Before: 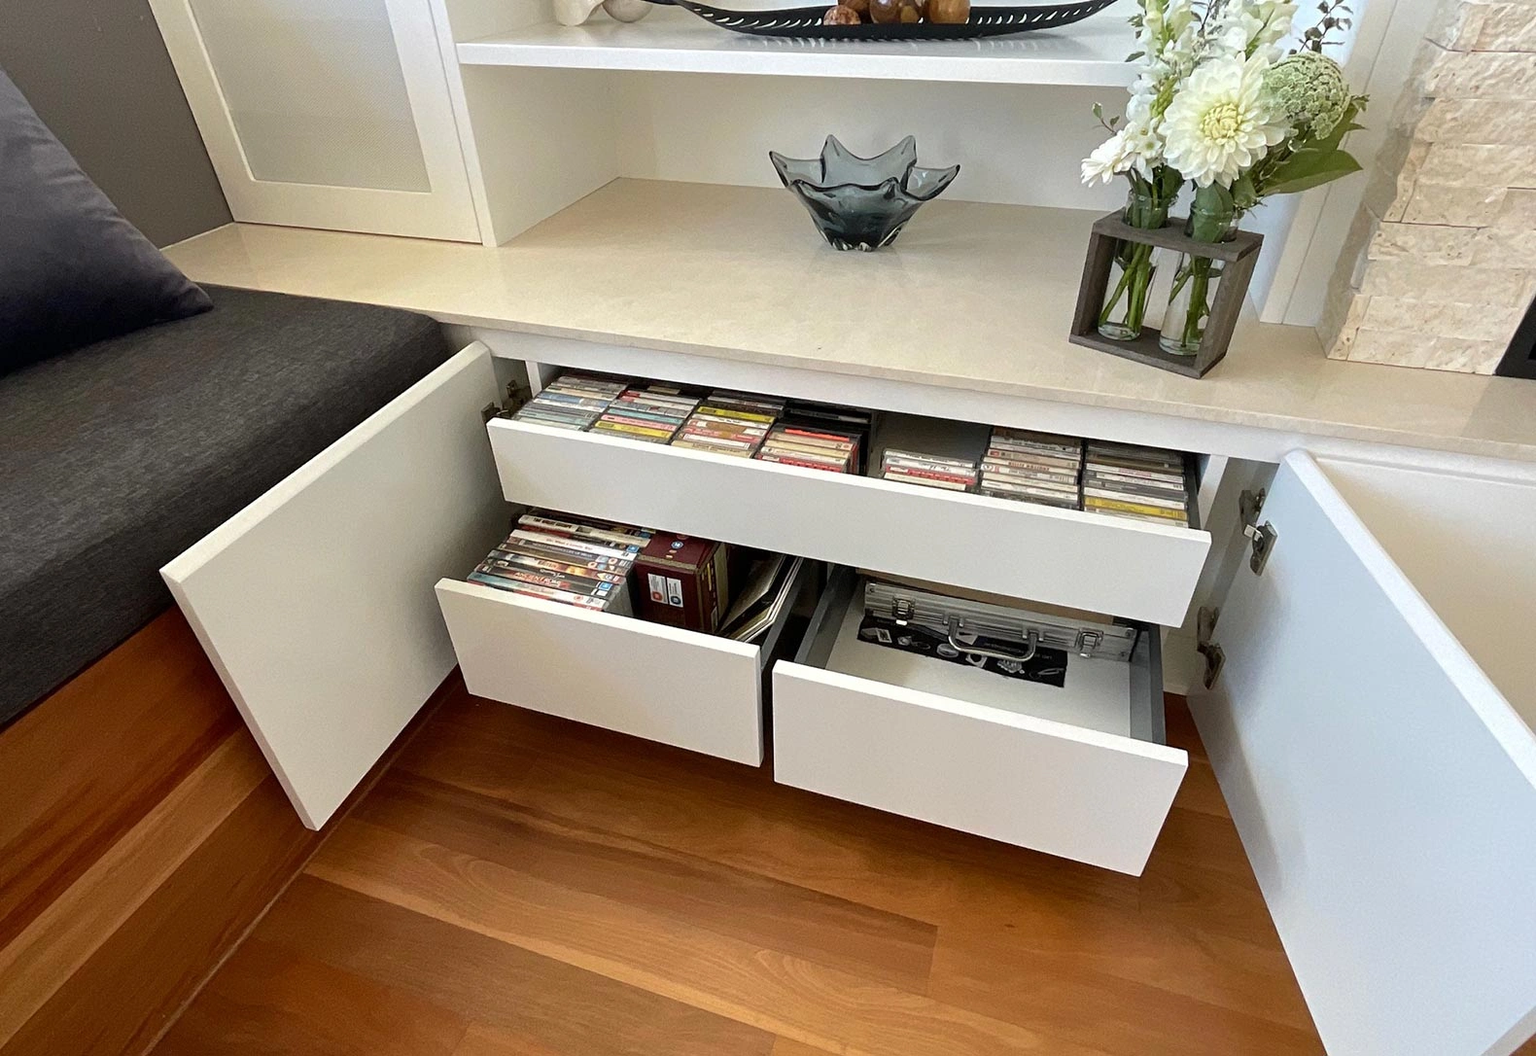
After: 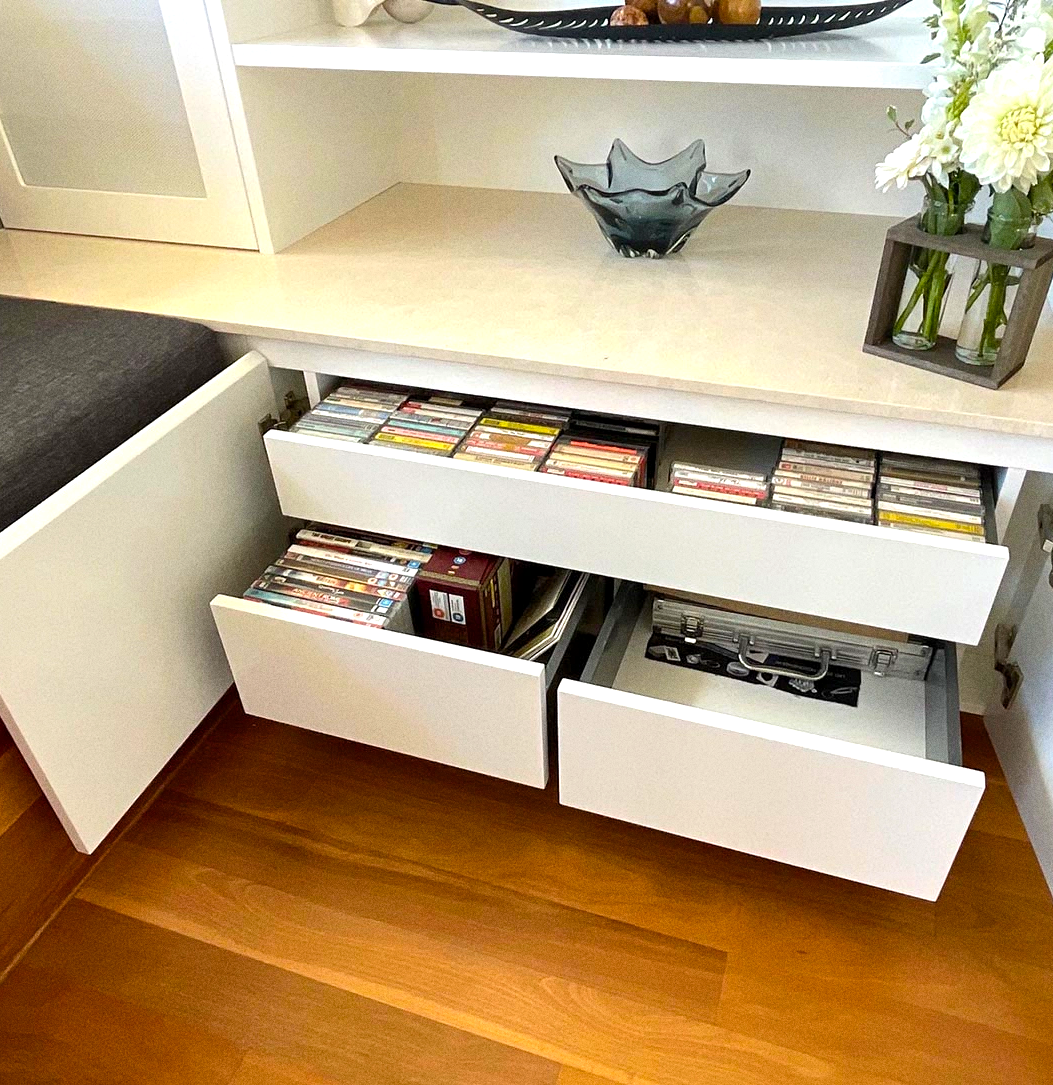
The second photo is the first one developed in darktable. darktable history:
crop and rotate: left 15.055%, right 18.278%
exposure: black level correction 0.001, exposure 0.5 EV, compensate exposure bias true, compensate highlight preservation false
color balance rgb: perceptual saturation grading › global saturation 20%, global vibrance 20%
grain: coarseness 0.09 ISO
